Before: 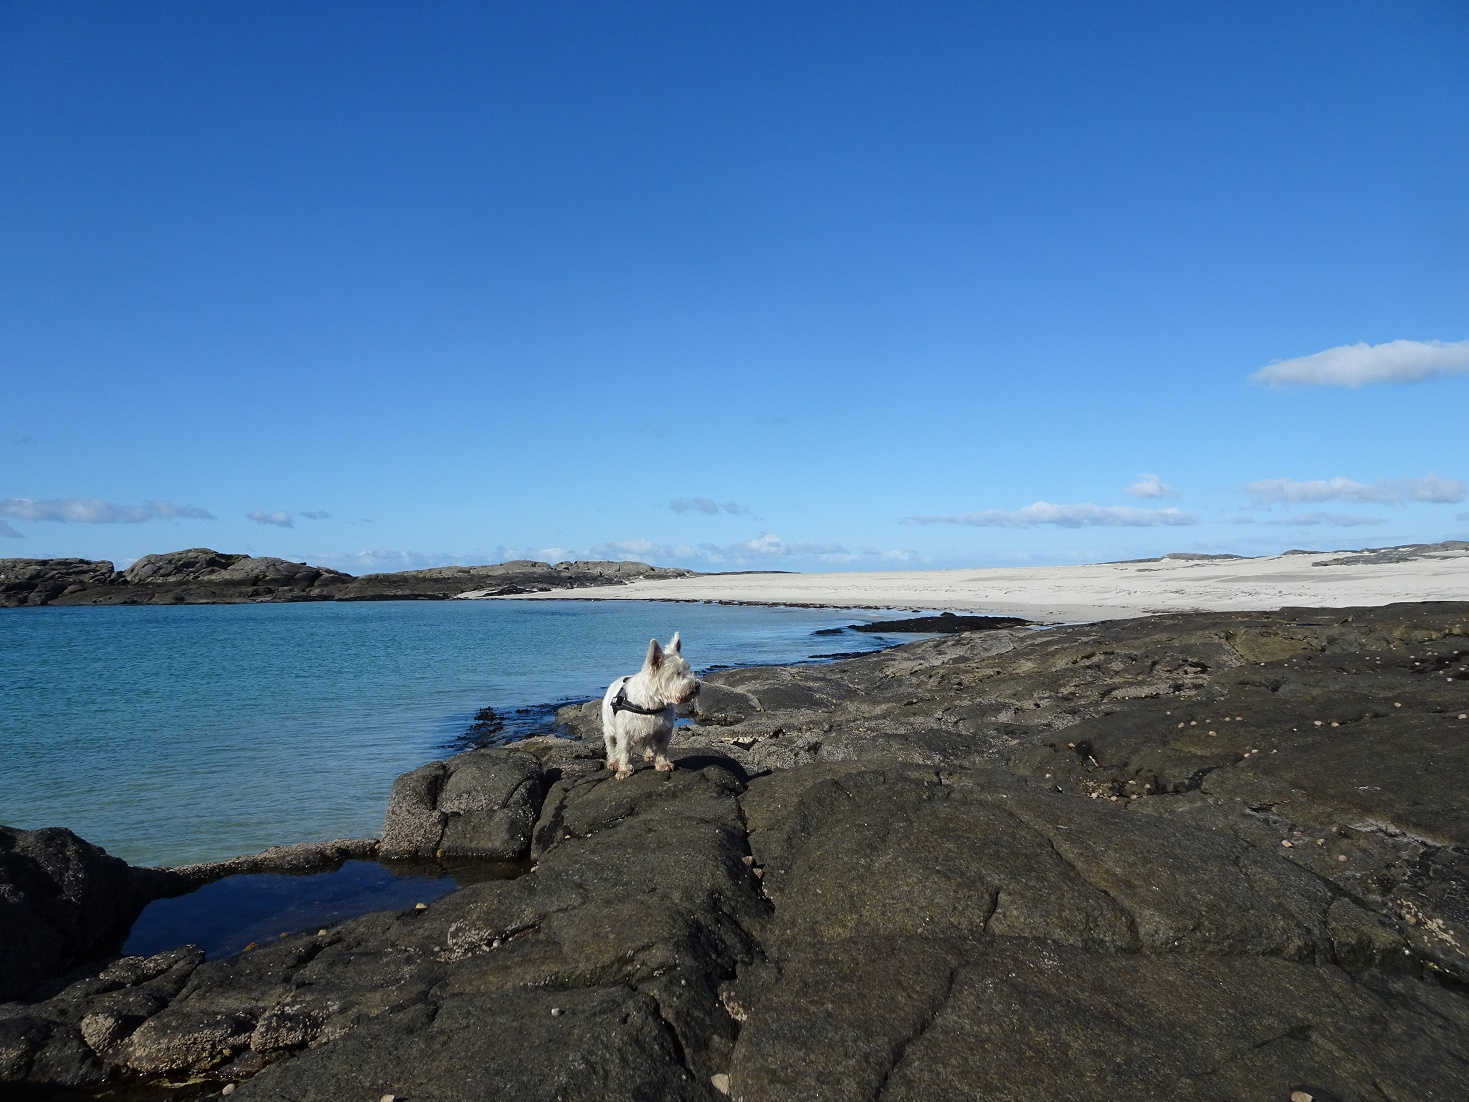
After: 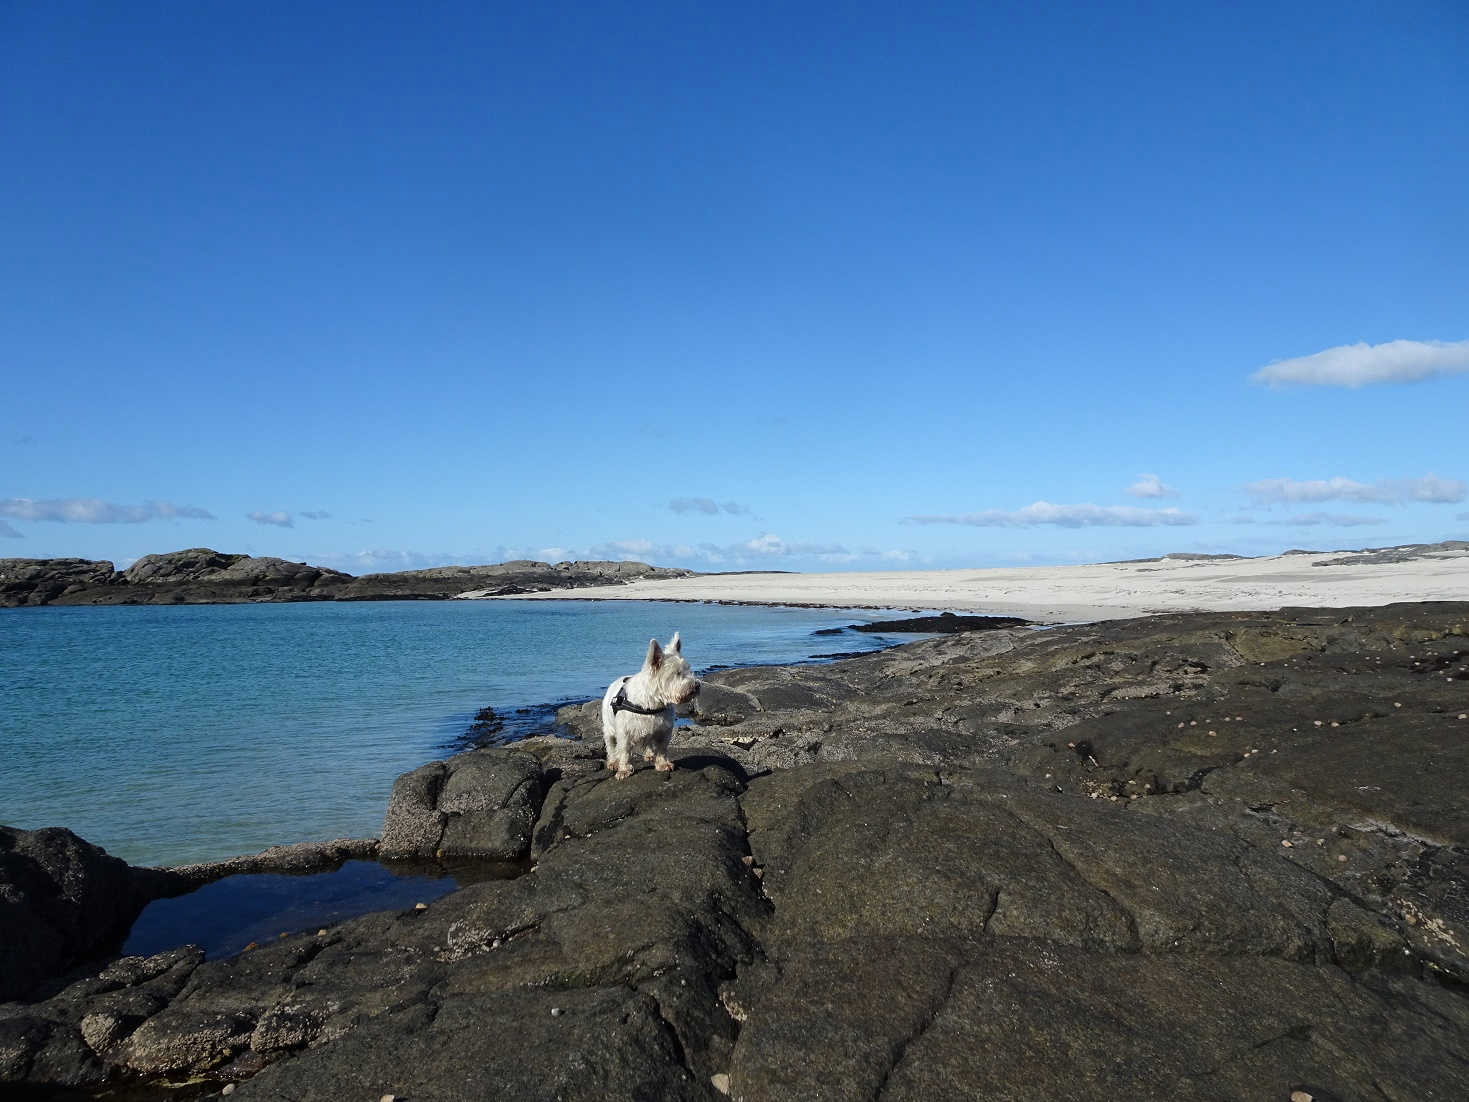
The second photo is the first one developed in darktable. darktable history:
shadows and highlights: shadows 11.7, white point adjustment 1.15, highlights -1.88, soften with gaussian
